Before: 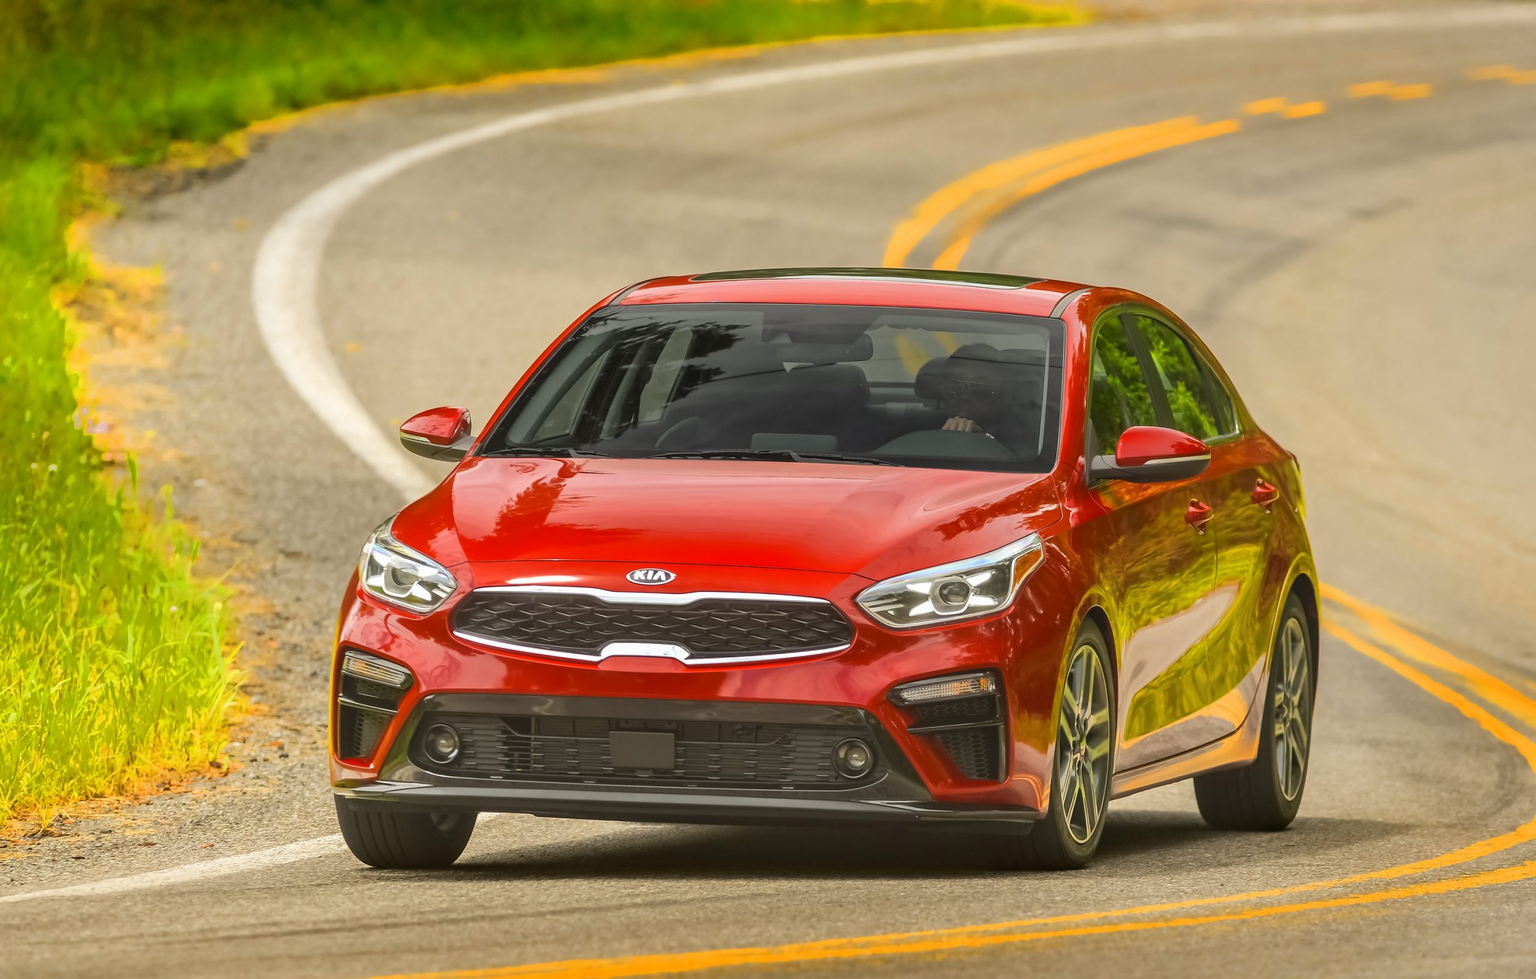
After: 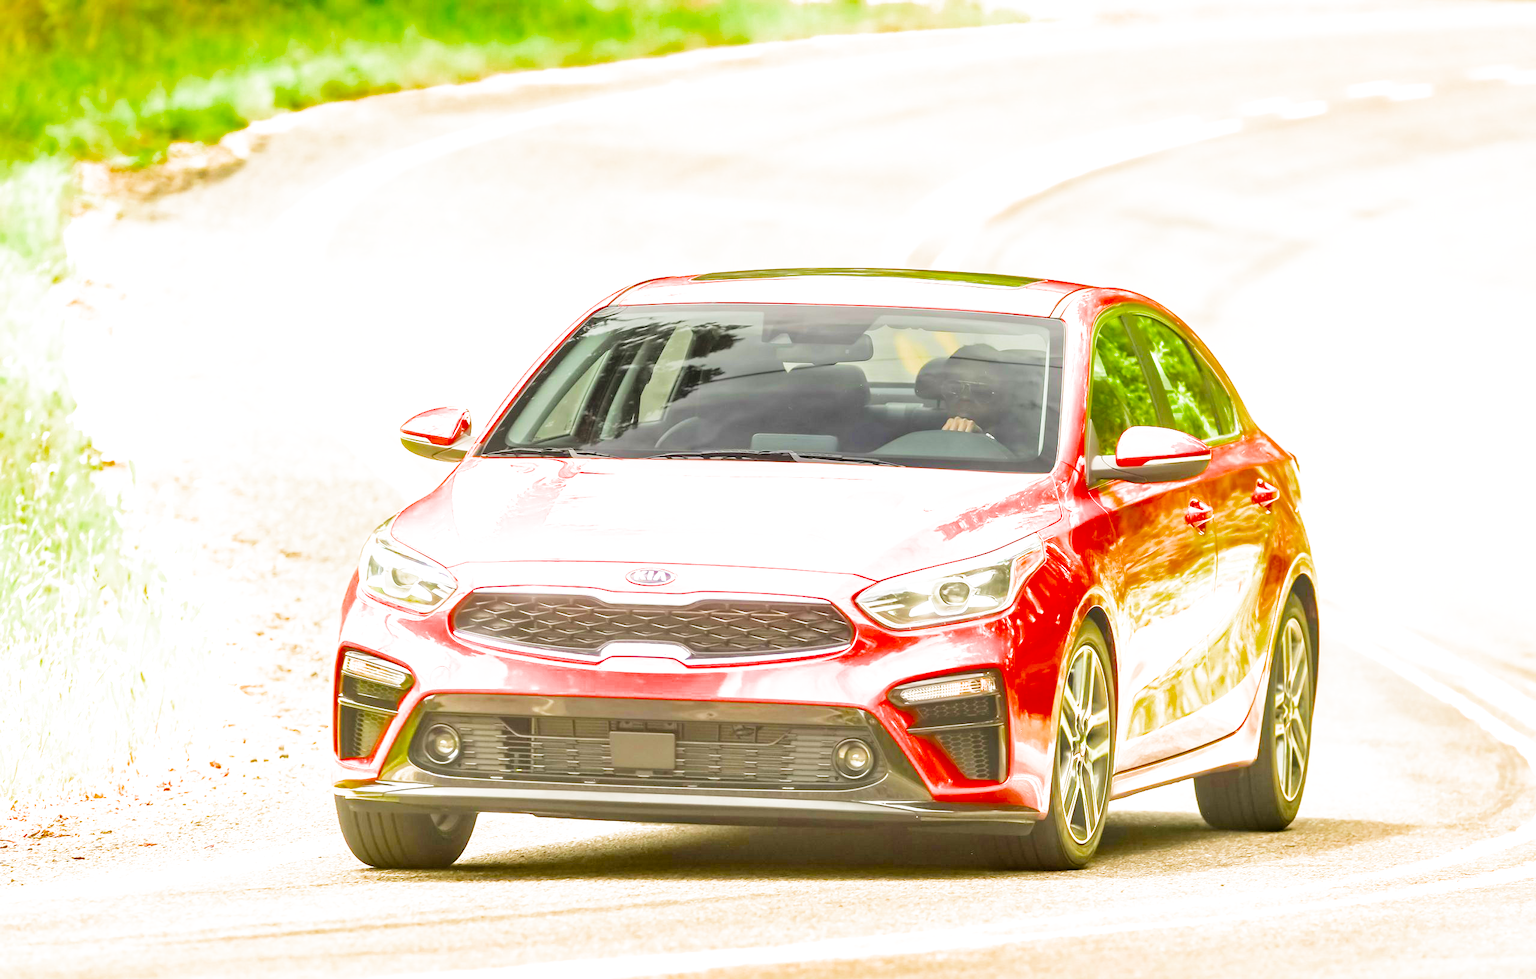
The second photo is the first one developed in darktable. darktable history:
filmic rgb: middle gray luminance 18.37%, black relative exposure -8.97 EV, white relative exposure 3.74 EV, target black luminance 0%, hardness 4.86, latitude 67.85%, contrast 0.944, highlights saturation mix 19.82%, shadows ↔ highlights balance 21.66%, color science v4 (2020)
exposure: black level correction 0, exposure 1.668 EV, compensate highlight preservation false
tone equalizer: -8 EV -0.736 EV, -7 EV -0.72 EV, -6 EV -0.592 EV, -5 EV -0.386 EV, -3 EV 0.369 EV, -2 EV 0.6 EV, -1 EV 0.7 EV, +0 EV 0.719 EV
